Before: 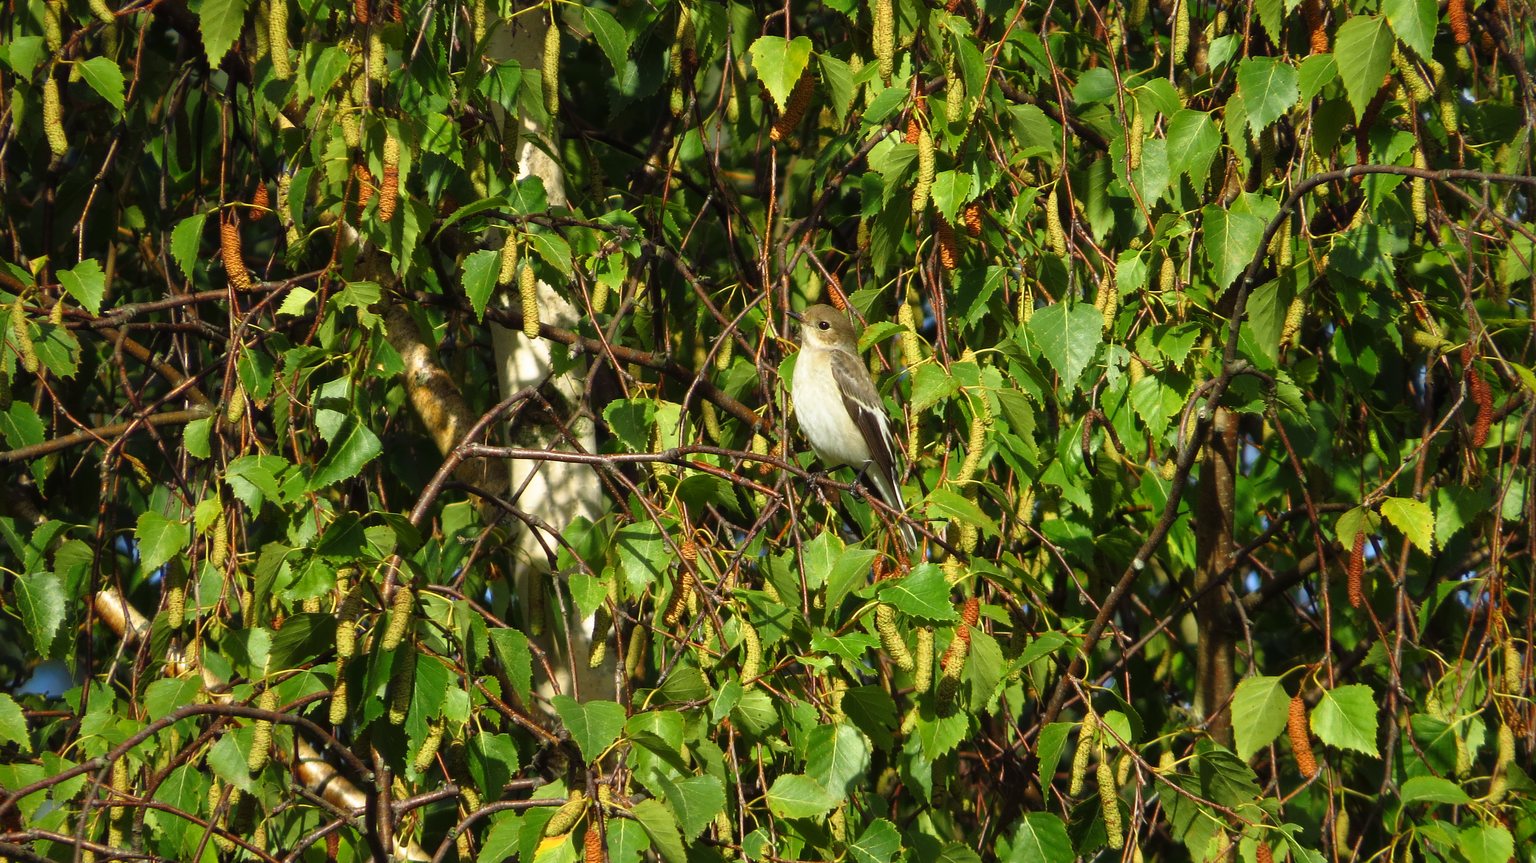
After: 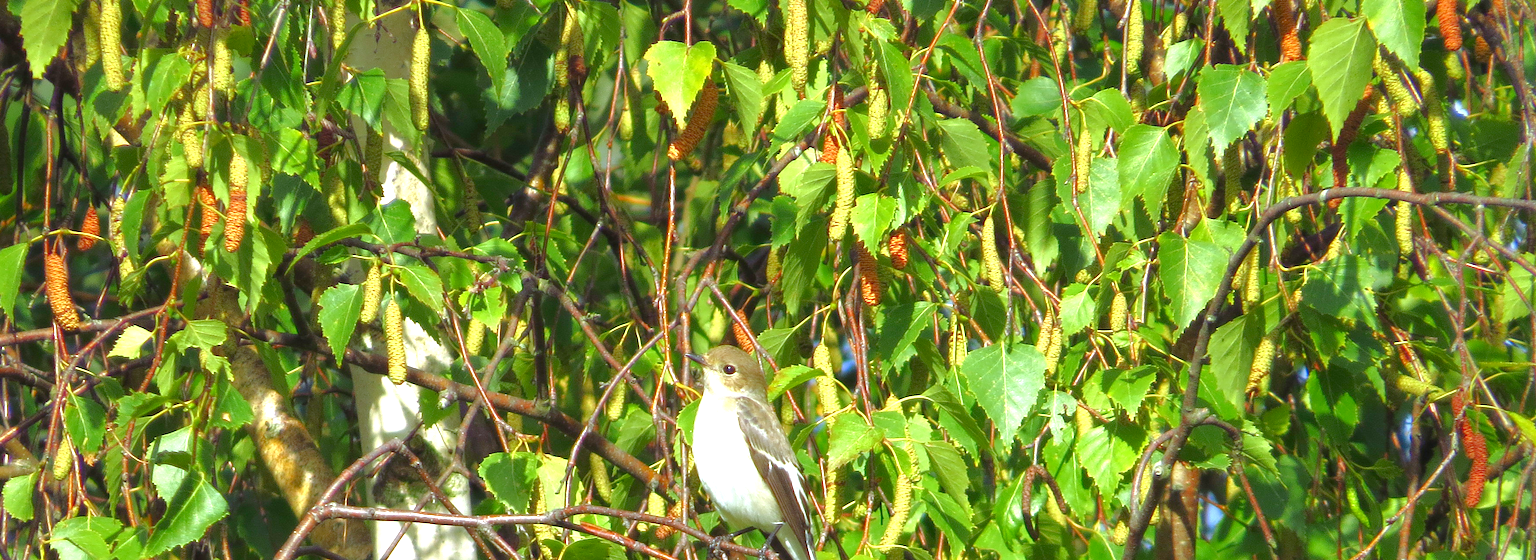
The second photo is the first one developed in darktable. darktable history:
tone curve: curves: ch0 [(0, 0) (0.004, 0.008) (0.077, 0.156) (0.169, 0.29) (0.774, 0.774) (1, 1)], color space Lab, linked channels, preserve colors none
crop and rotate: left 11.812%, bottom 42.776%
exposure: exposure 0.999 EV, compensate highlight preservation false
white balance: red 0.926, green 1.003, blue 1.133
